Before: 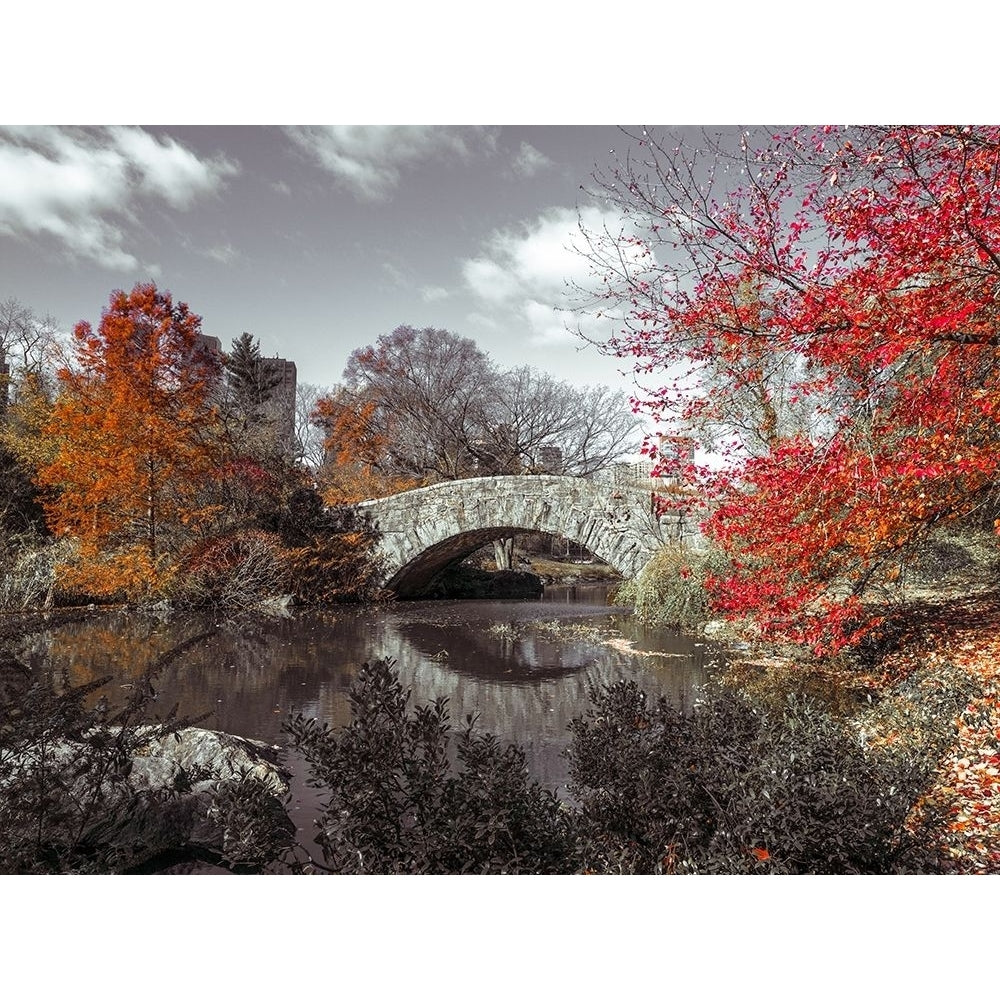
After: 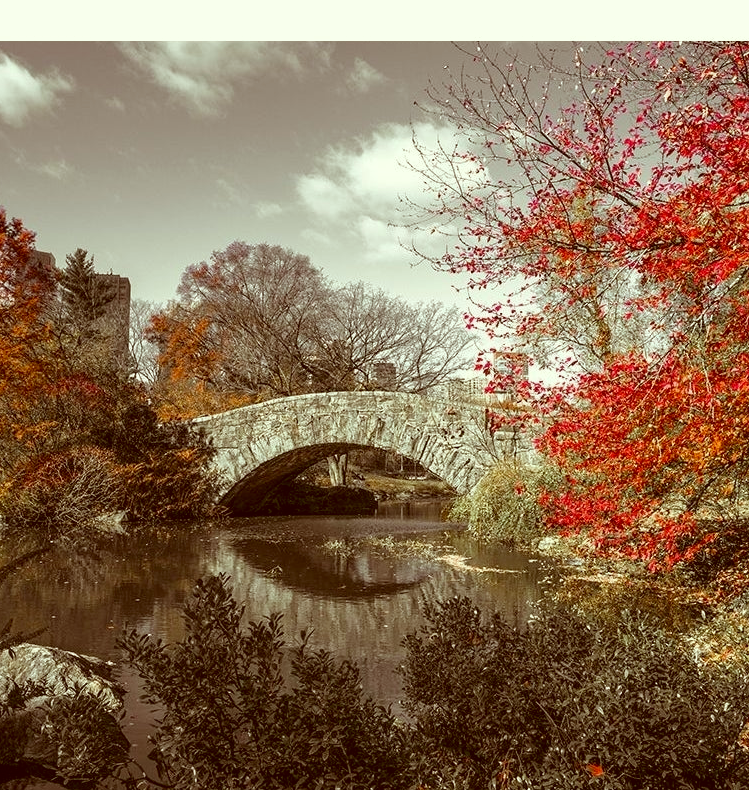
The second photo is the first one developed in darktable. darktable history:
crop: left 16.681%, top 8.434%, right 8.32%, bottom 12.489%
color correction: highlights a* -6.18, highlights b* 9.19, shadows a* 10.88, shadows b* 23.27
